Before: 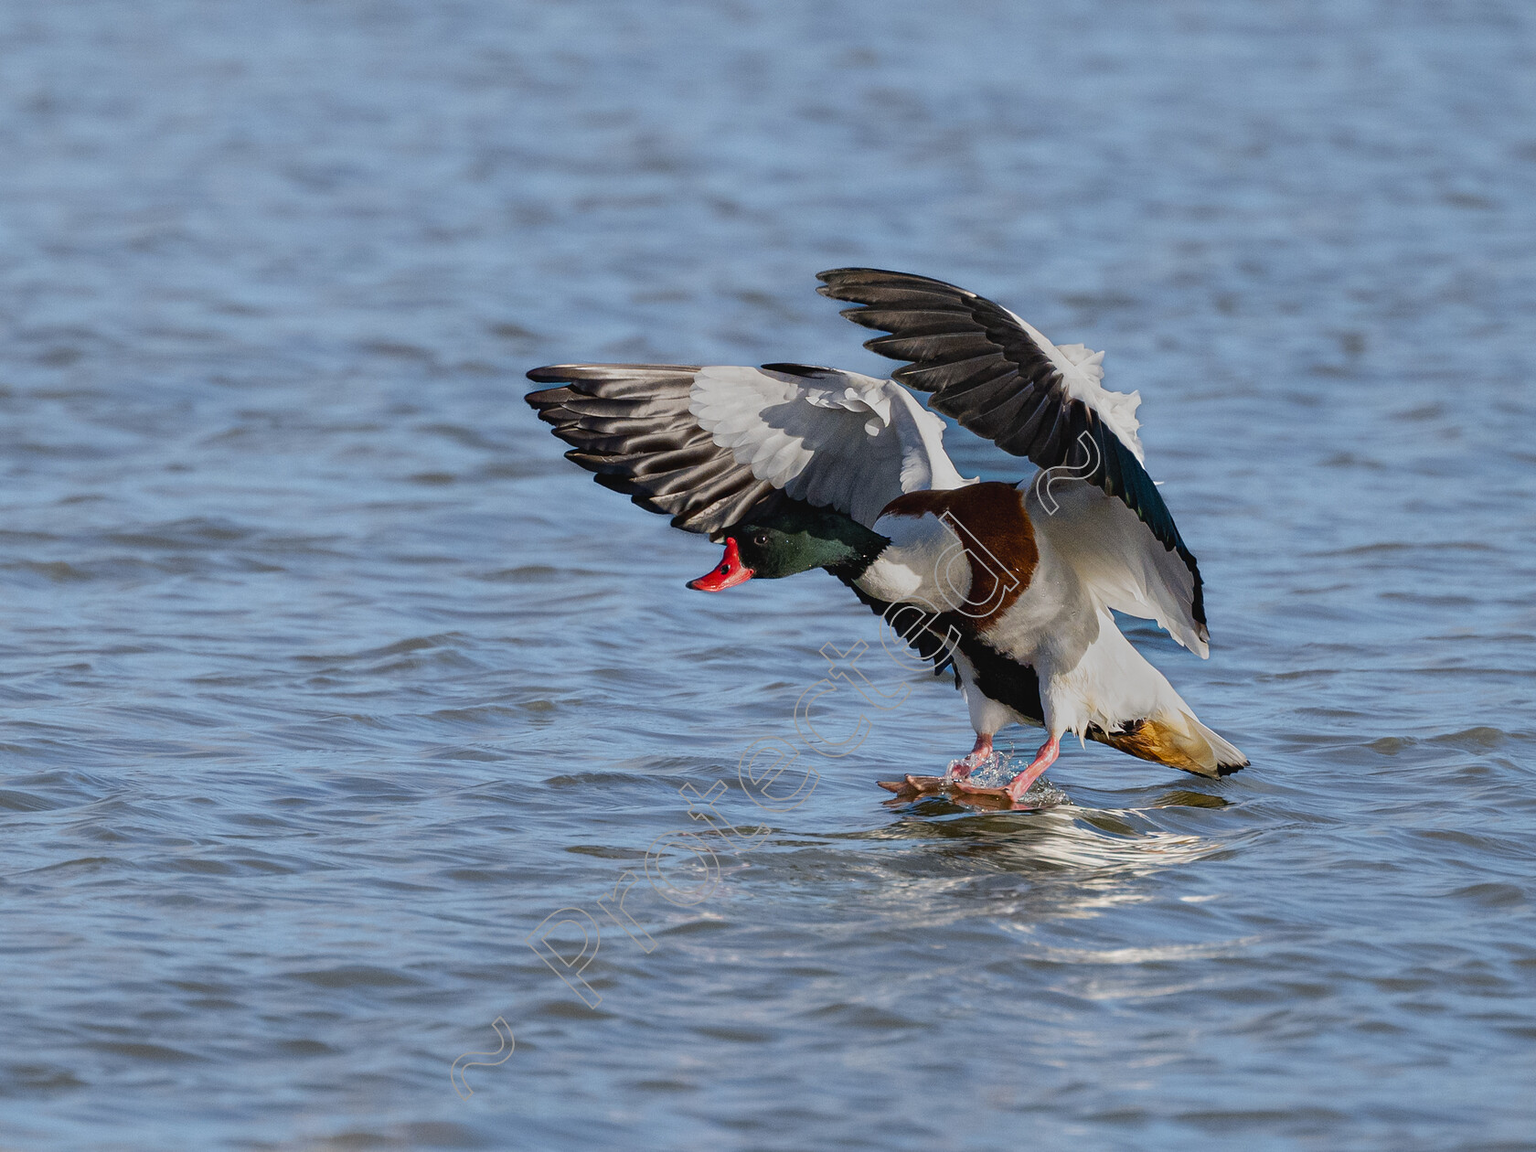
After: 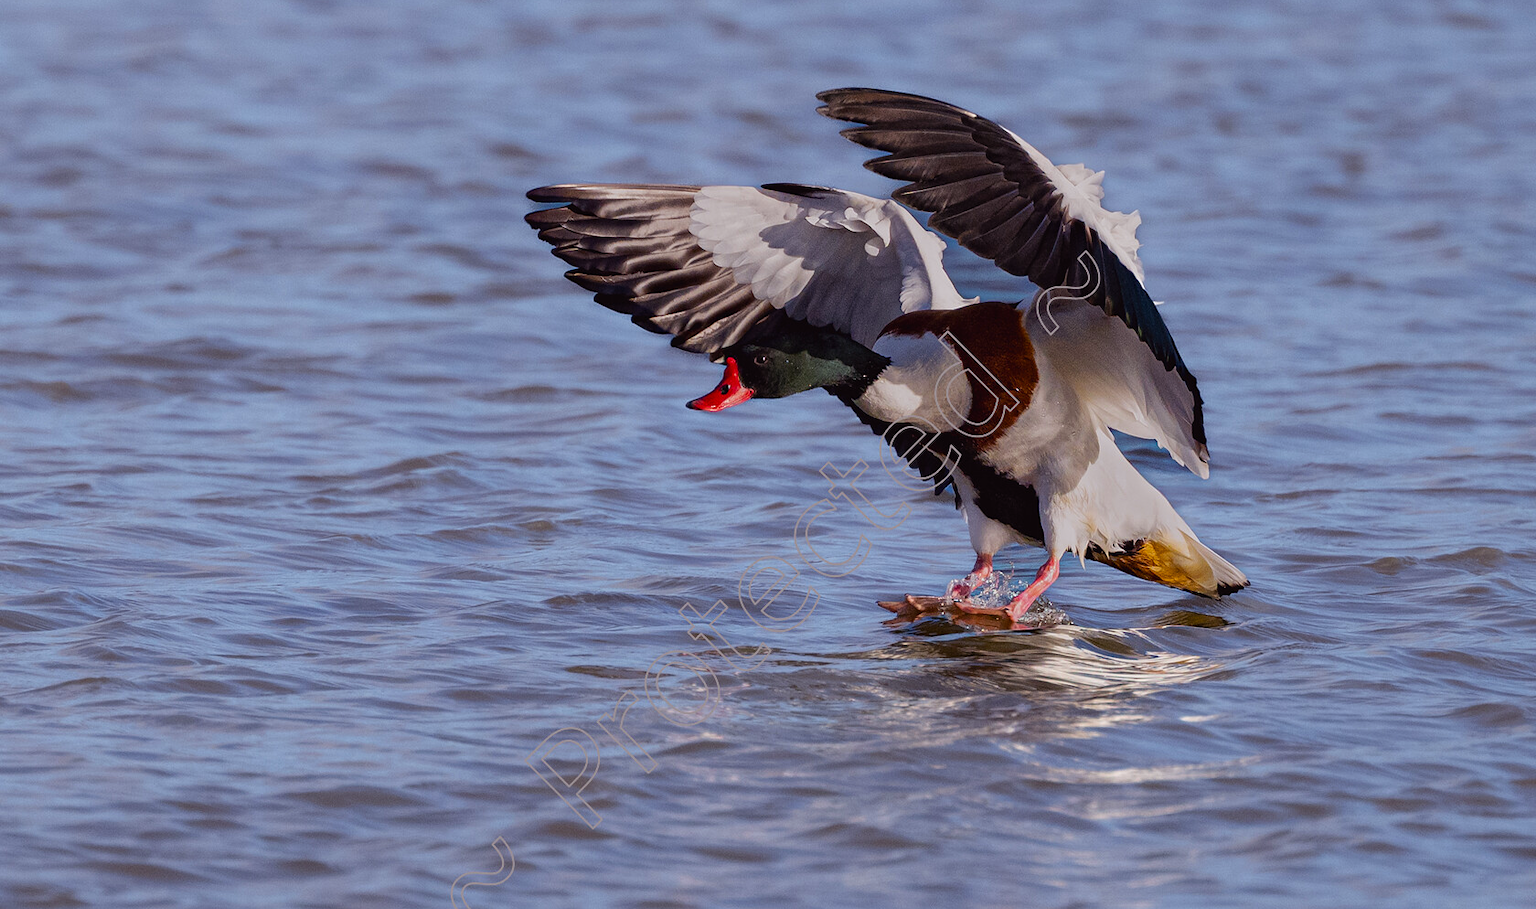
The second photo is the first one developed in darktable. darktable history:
crop and rotate: top 15.702%, bottom 5.314%
color balance rgb: power › luminance -8.006%, power › chroma 1.323%, power › hue 330.49°, perceptual saturation grading › global saturation 24.98%
